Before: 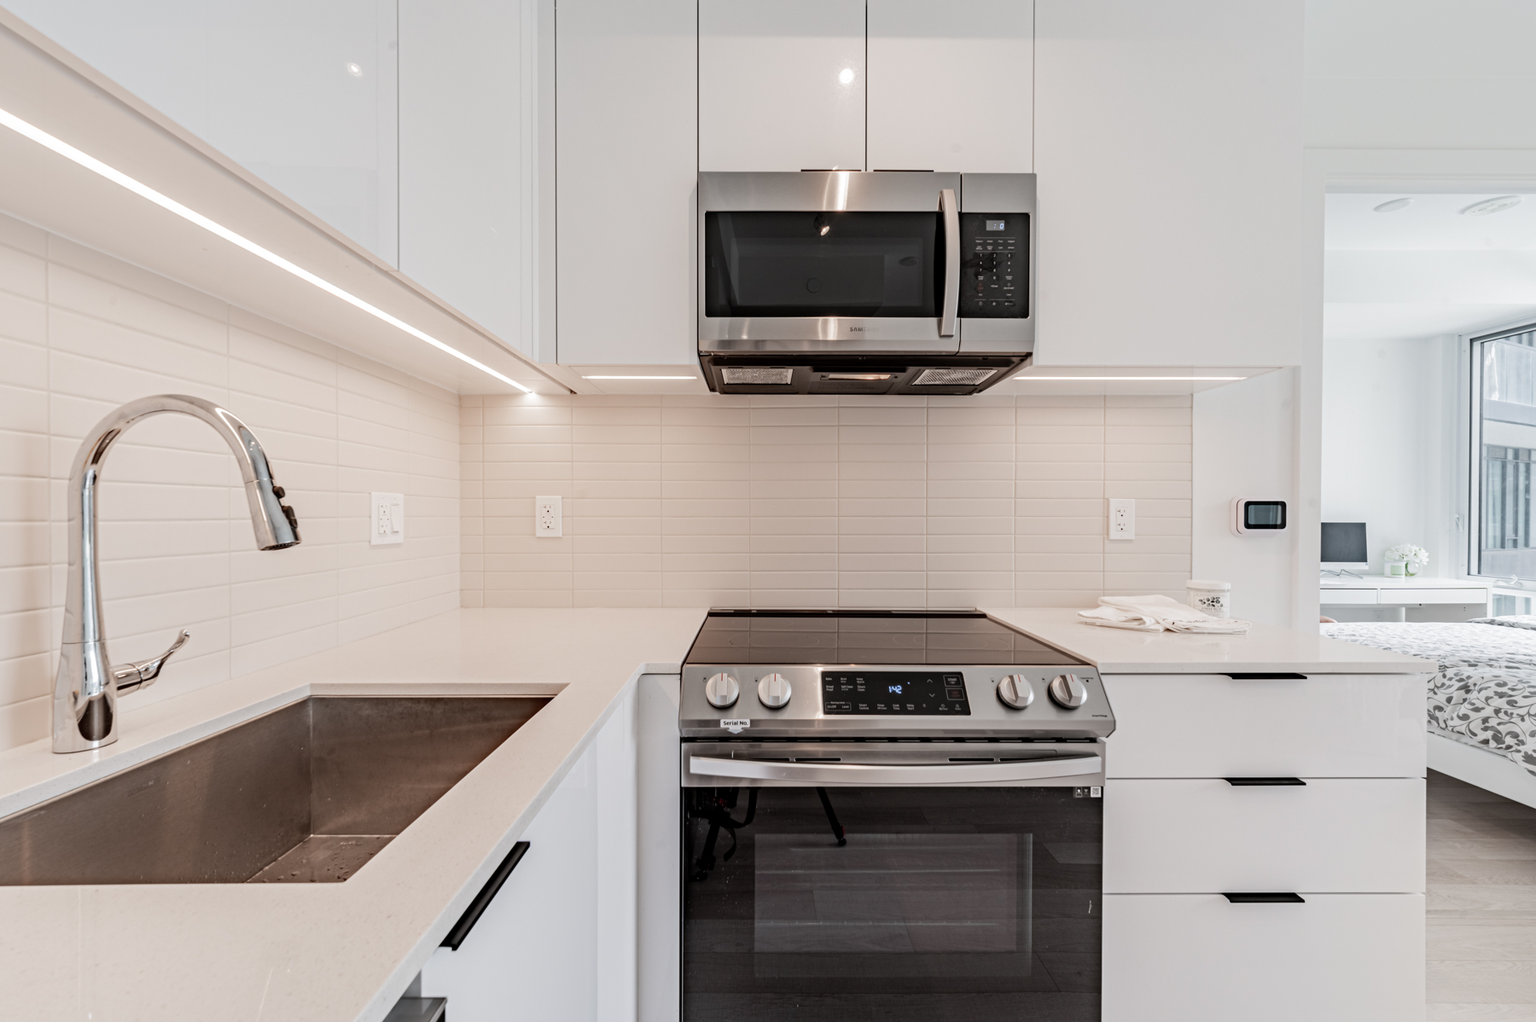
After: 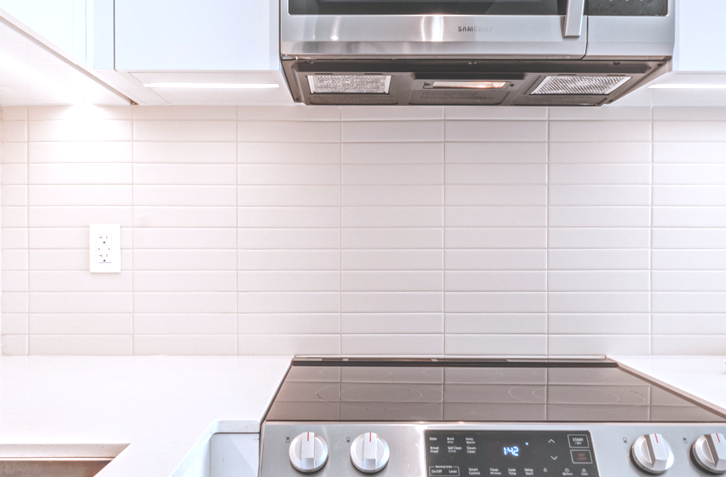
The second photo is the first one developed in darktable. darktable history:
local contrast: highlights 72%, shadows 12%, midtone range 0.194
color calibration: x 0.367, y 0.376, temperature 4369.86 K
exposure: black level correction 0, exposure 0.695 EV, compensate highlight preservation false
crop: left 29.92%, top 29.847%, right 29.712%, bottom 30.292%
